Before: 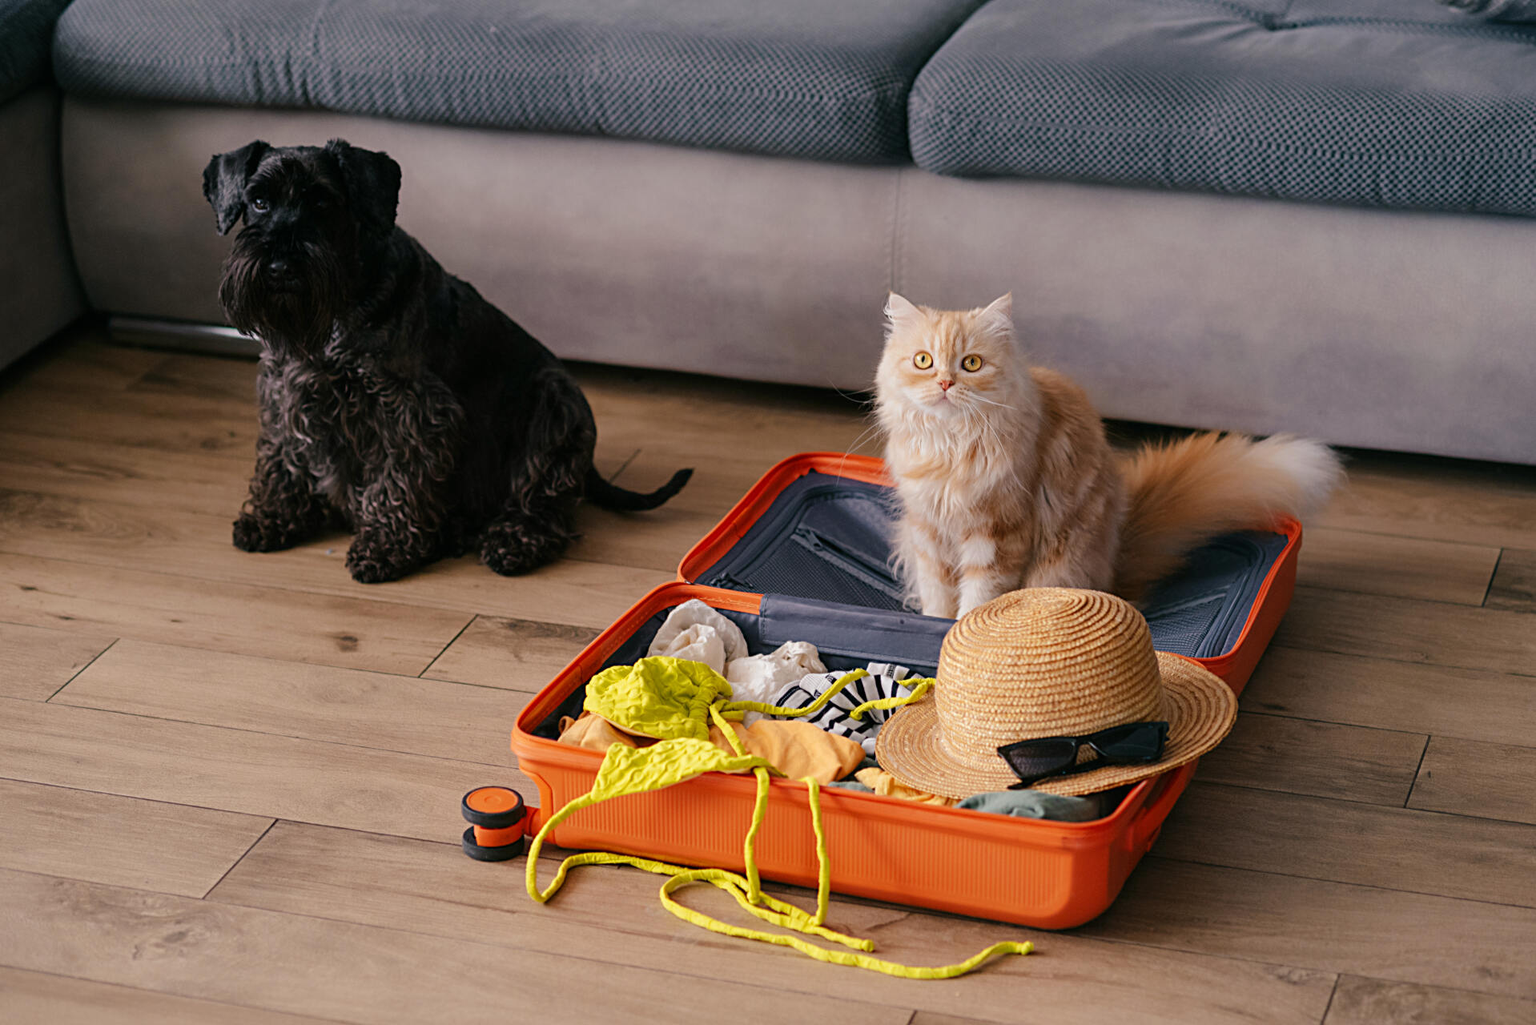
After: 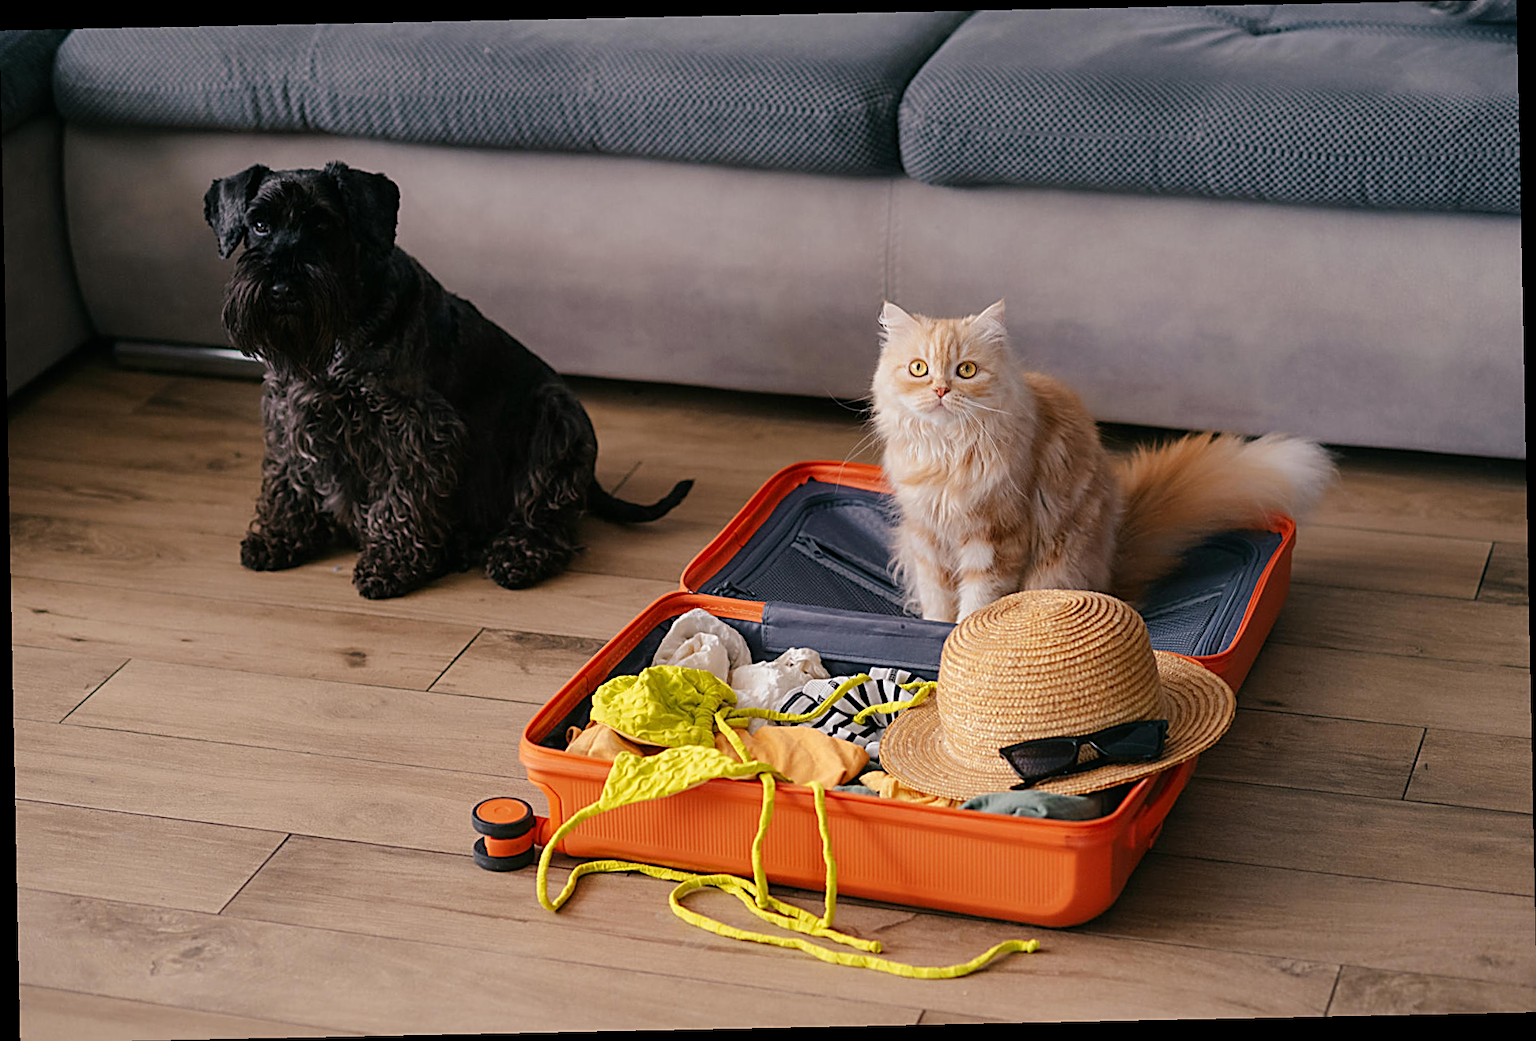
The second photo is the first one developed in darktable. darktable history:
sharpen: on, module defaults
rotate and perspective: rotation -1.17°, automatic cropping off
